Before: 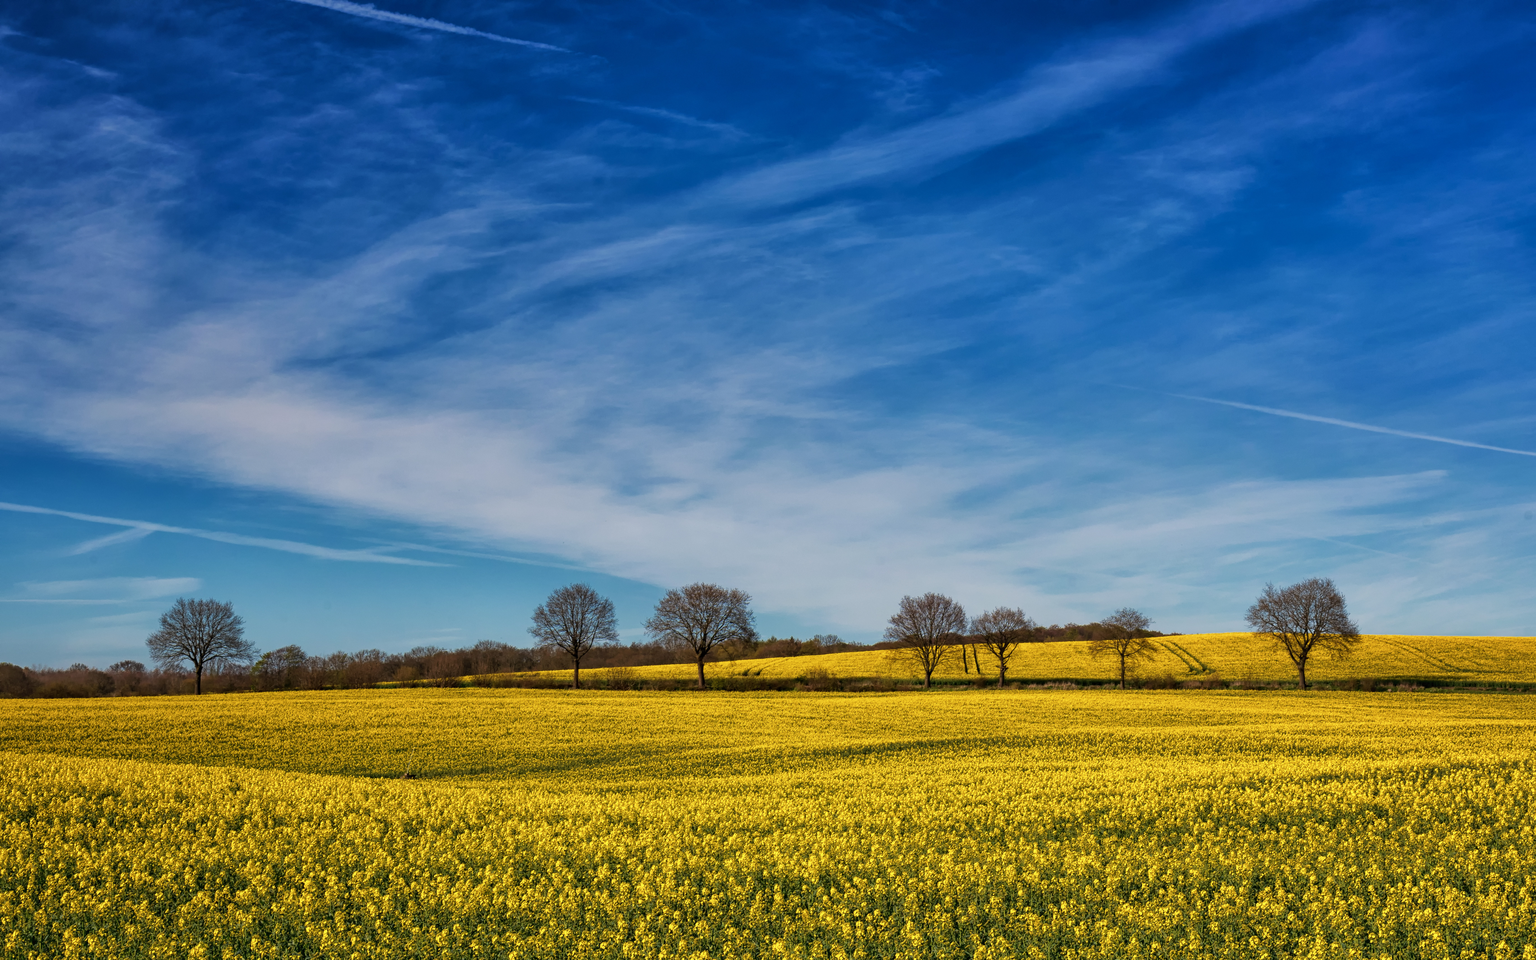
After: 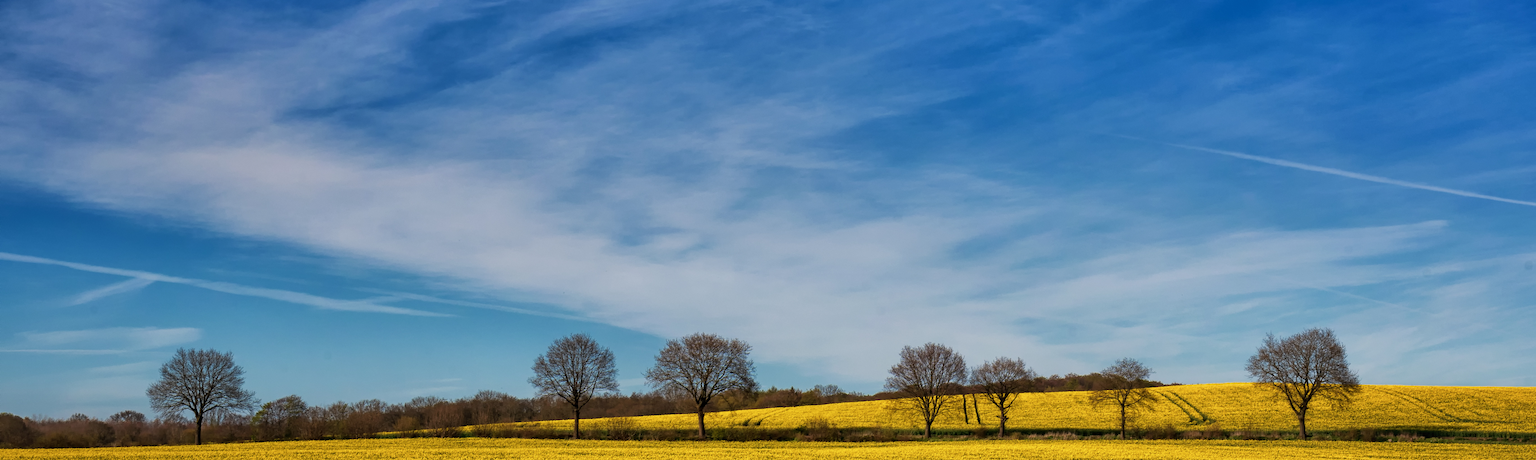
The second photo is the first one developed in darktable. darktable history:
crop and rotate: top 26.093%, bottom 25.864%
